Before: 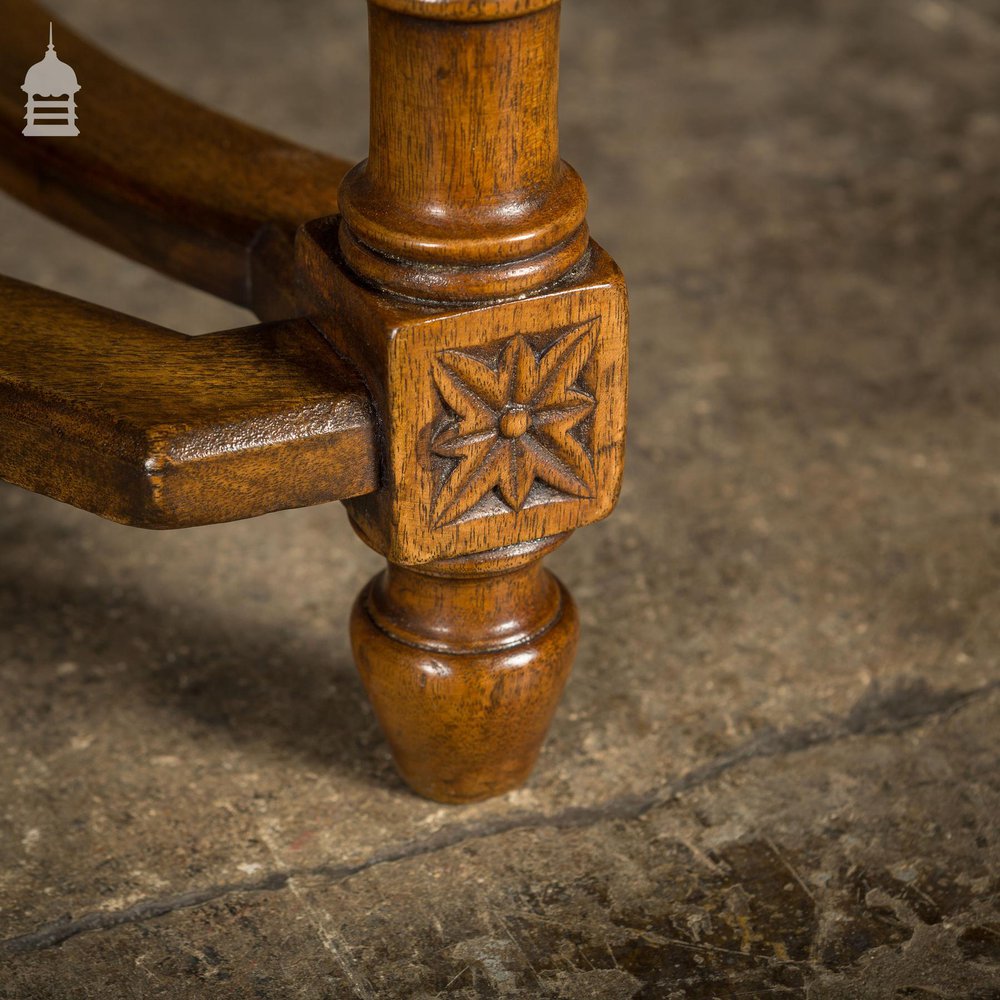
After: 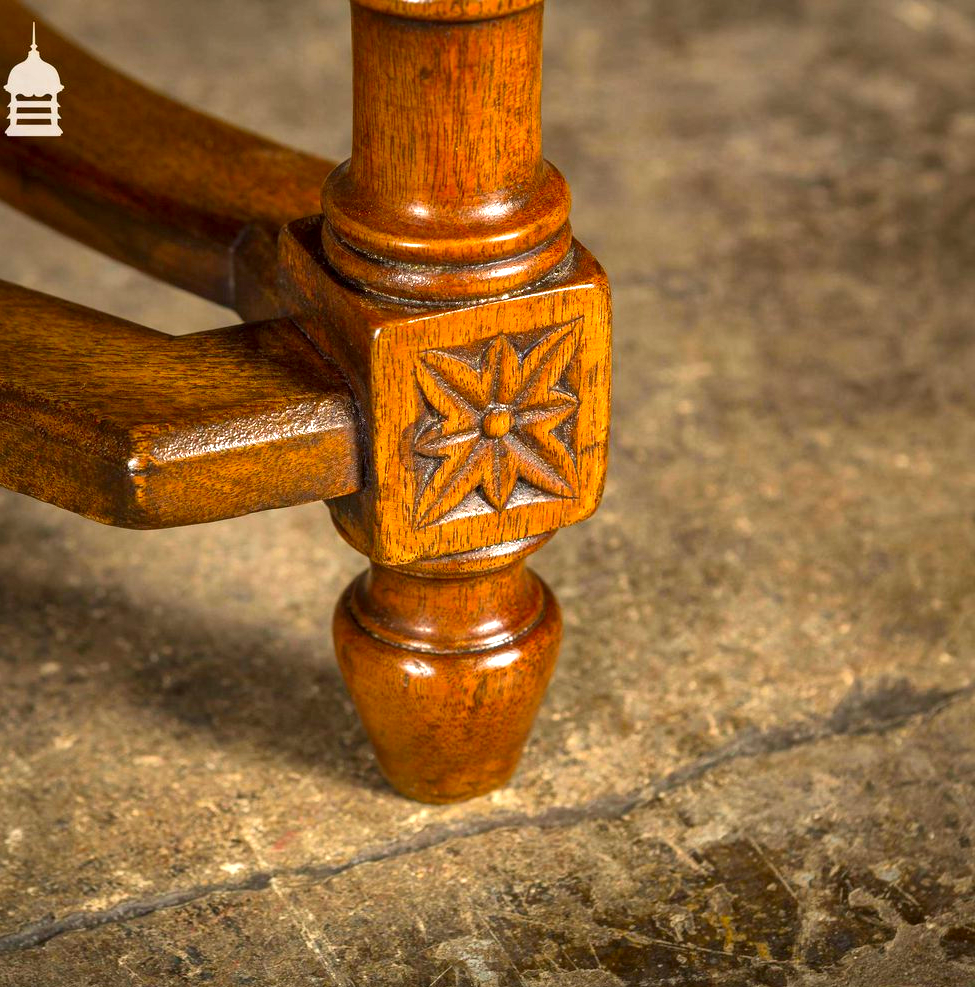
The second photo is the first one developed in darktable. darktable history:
local contrast: mode bilateral grid, contrast 20, coarseness 50, detail 132%, midtone range 0.2
exposure: black level correction 0, exposure 1.2 EV, compensate exposure bias true, compensate highlight preservation false
crop and rotate: left 1.774%, right 0.633%, bottom 1.28%
color zones: curves: ch0 [(0, 0.425) (0.143, 0.422) (0.286, 0.42) (0.429, 0.419) (0.571, 0.419) (0.714, 0.42) (0.857, 0.422) (1, 0.425)]; ch1 [(0, 0.666) (0.143, 0.669) (0.286, 0.671) (0.429, 0.67) (0.571, 0.67) (0.714, 0.67) (0.857, 0.67) (1, 0.666)]
